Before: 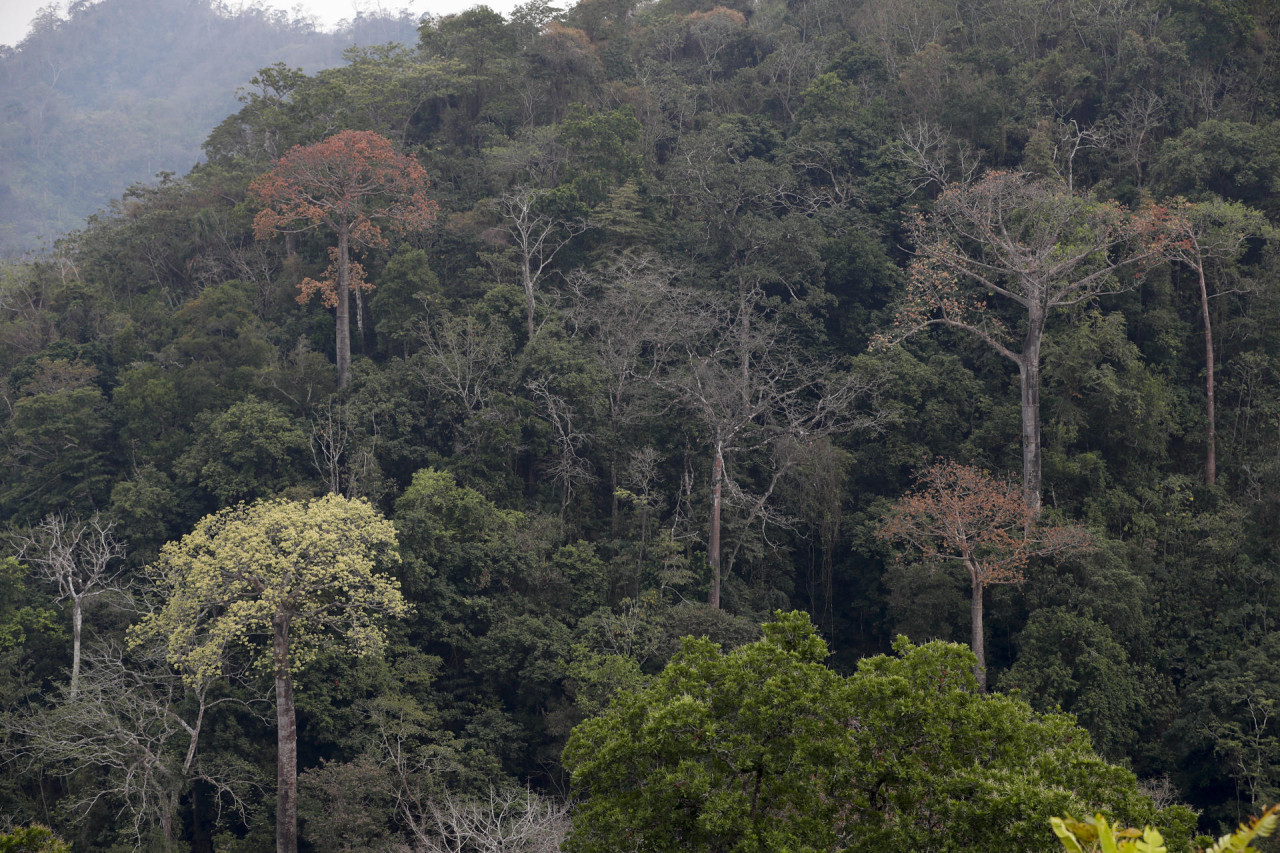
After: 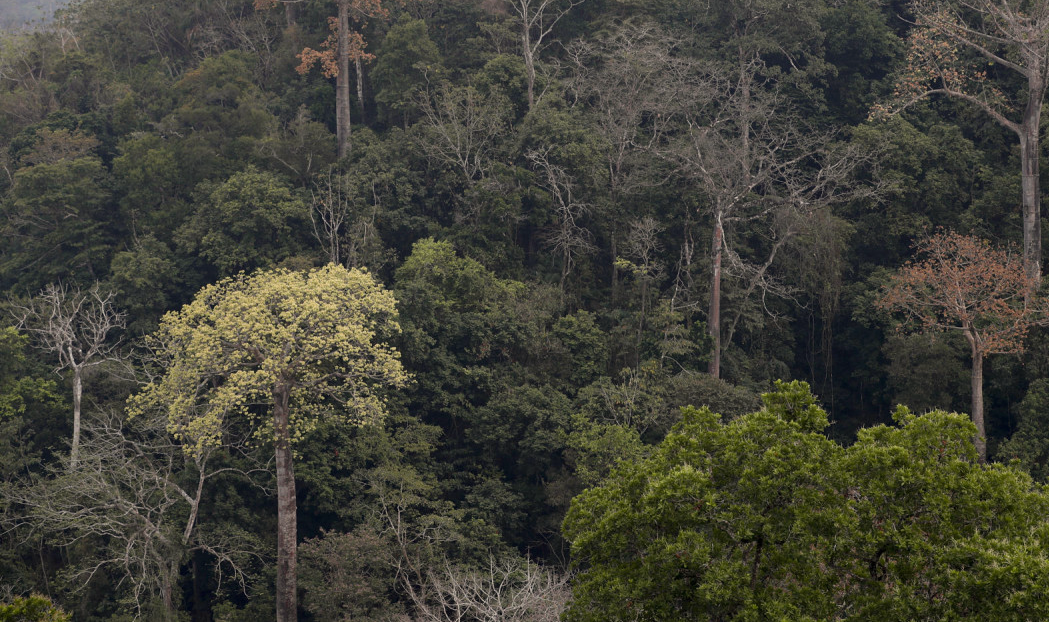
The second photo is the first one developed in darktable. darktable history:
color calibration: x 0.334, y 0.349, temperature 5442.7 K
crop: top 26.97%, right 18.034%
